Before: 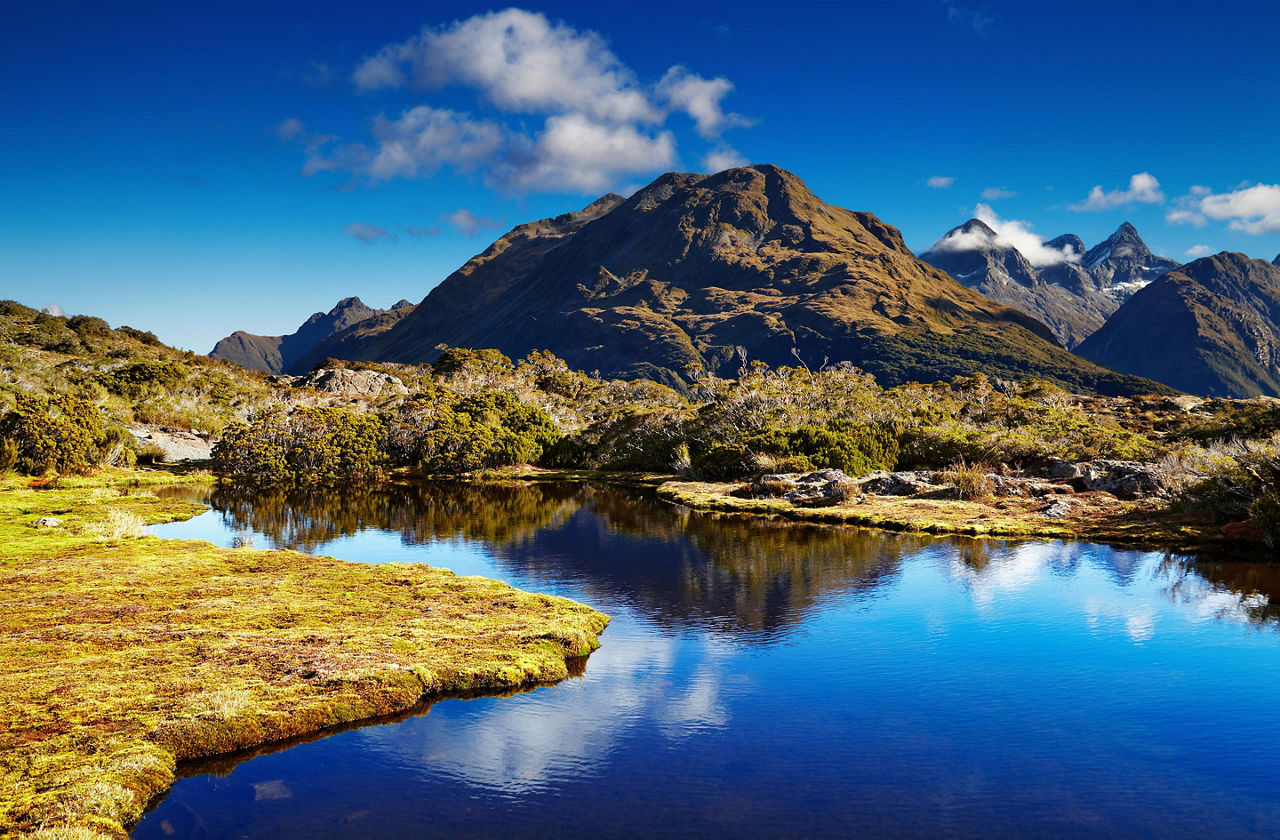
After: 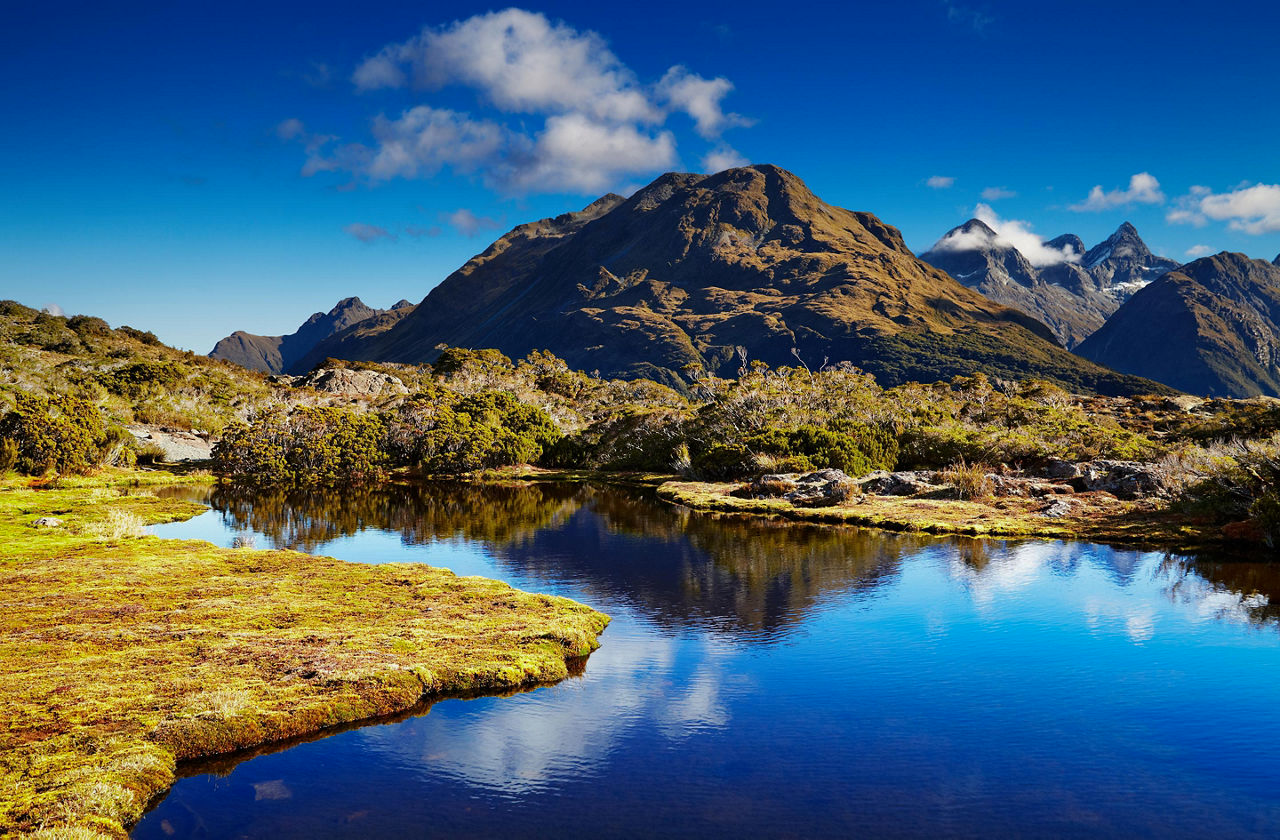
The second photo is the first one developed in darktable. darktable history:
shadows and highlights: shadows -20.51, white point adjustment -1.86, highlights -35.12
